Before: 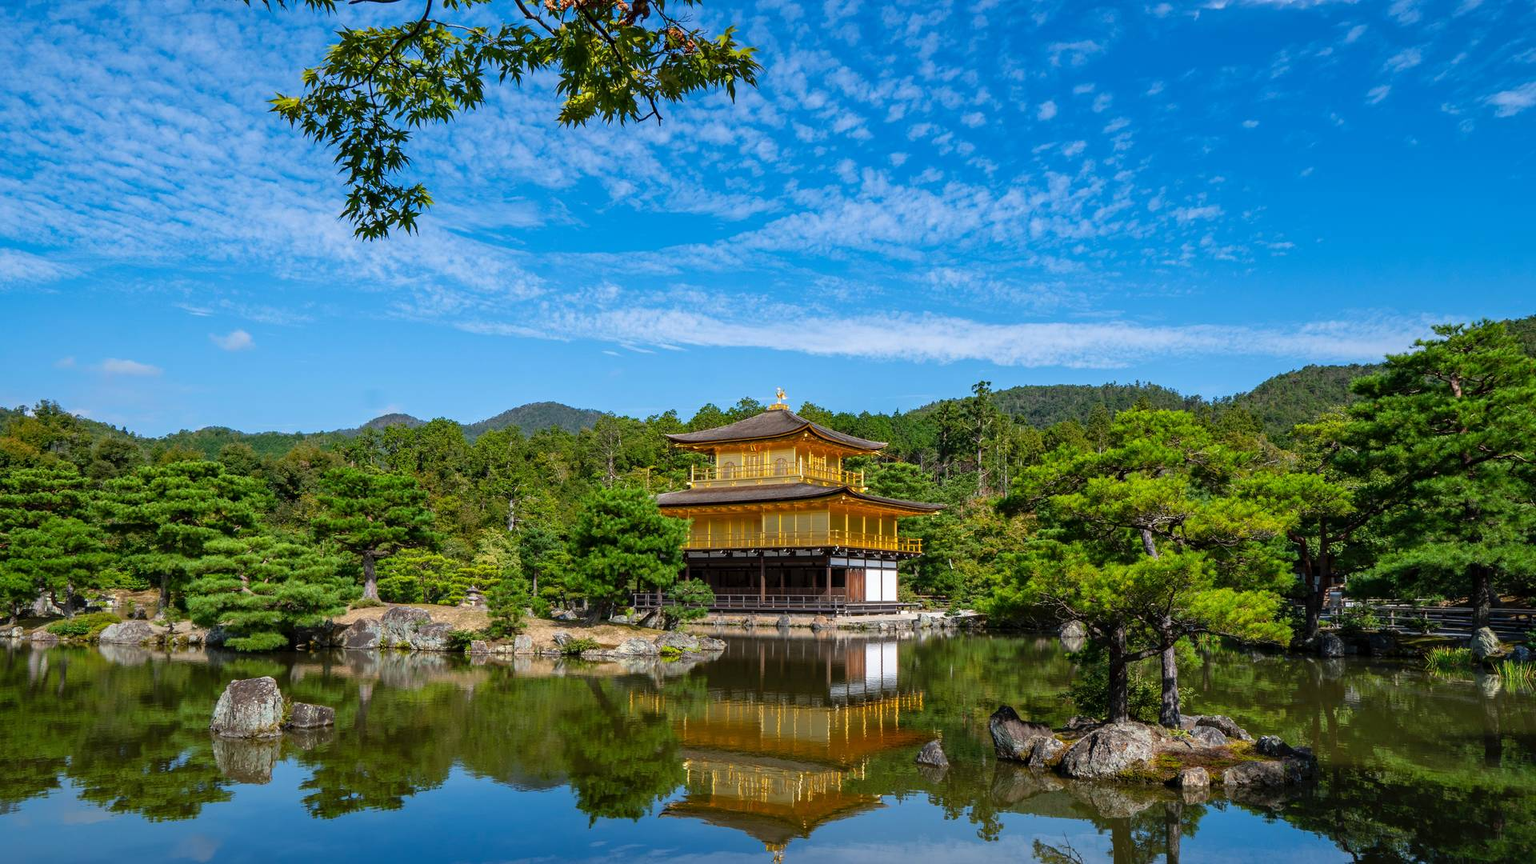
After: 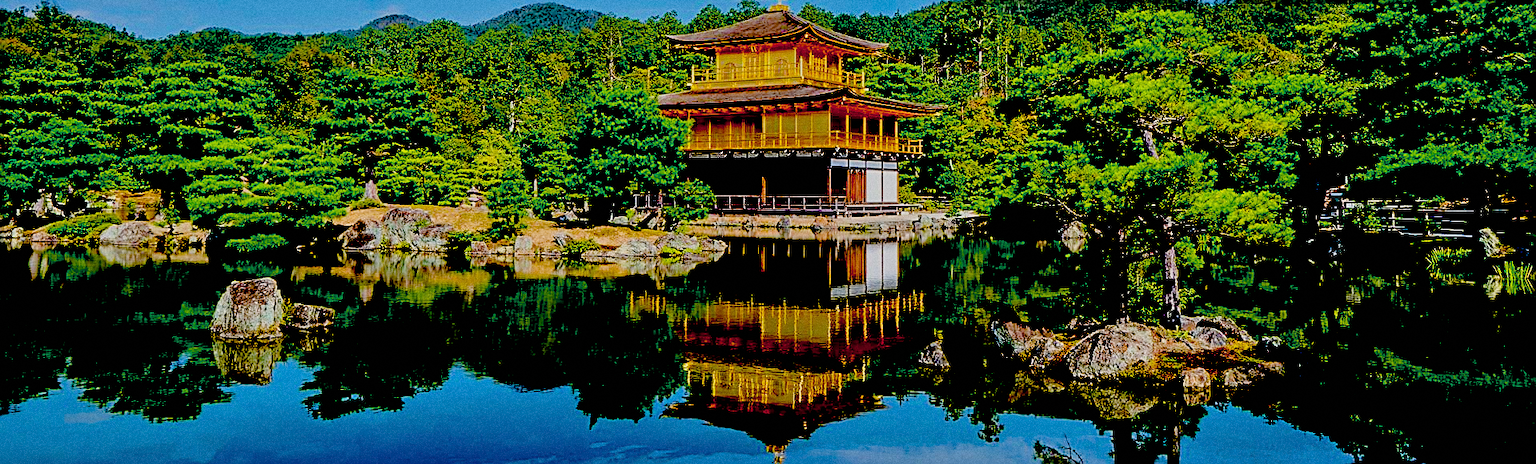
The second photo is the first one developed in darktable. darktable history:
filmic rgb: black relative exposure -6.59 EV, white relative exposure 4.71 EV, hardness 3.13, contrast 0.805
grain: coarseness 0.47 ISO
sharpen: on, module defaults
exposure: black level correction 0.1, exposure -0.092 EV, compensate highlight preservation false
color balance rgb: perceptual saturation grading › global saturation 25%, global vibrance 20%
crop and rotate: top 46.237%
tone equalizer: -7 EV 0.15 EV, -6 EV 0.6 EV, -5 EV 1.15 EV, -4 EV 1.33 EV, -3 EV 1.15 EV, -2 EV 0.6 EV, -1 EV 0.15 EV, mask exposure compensation -0.5 EV
